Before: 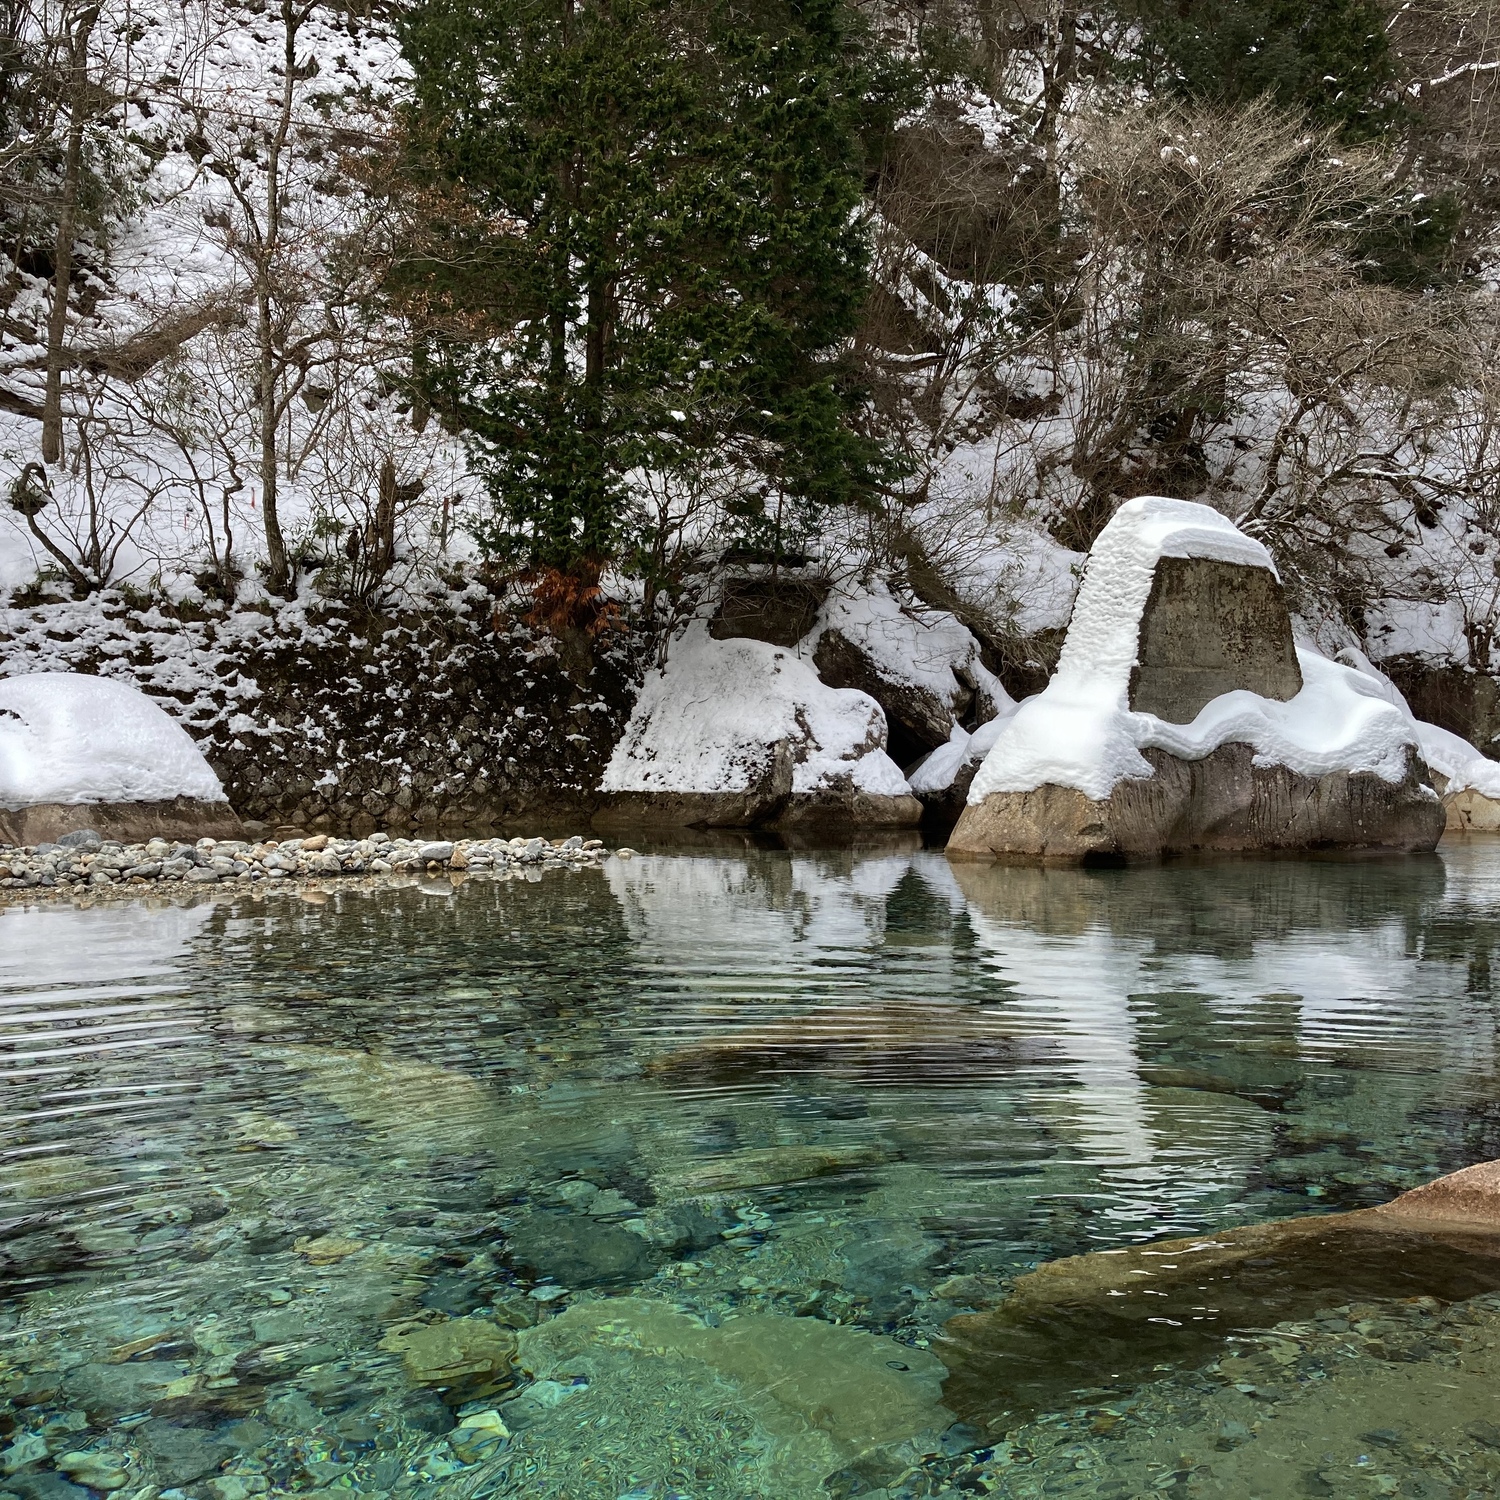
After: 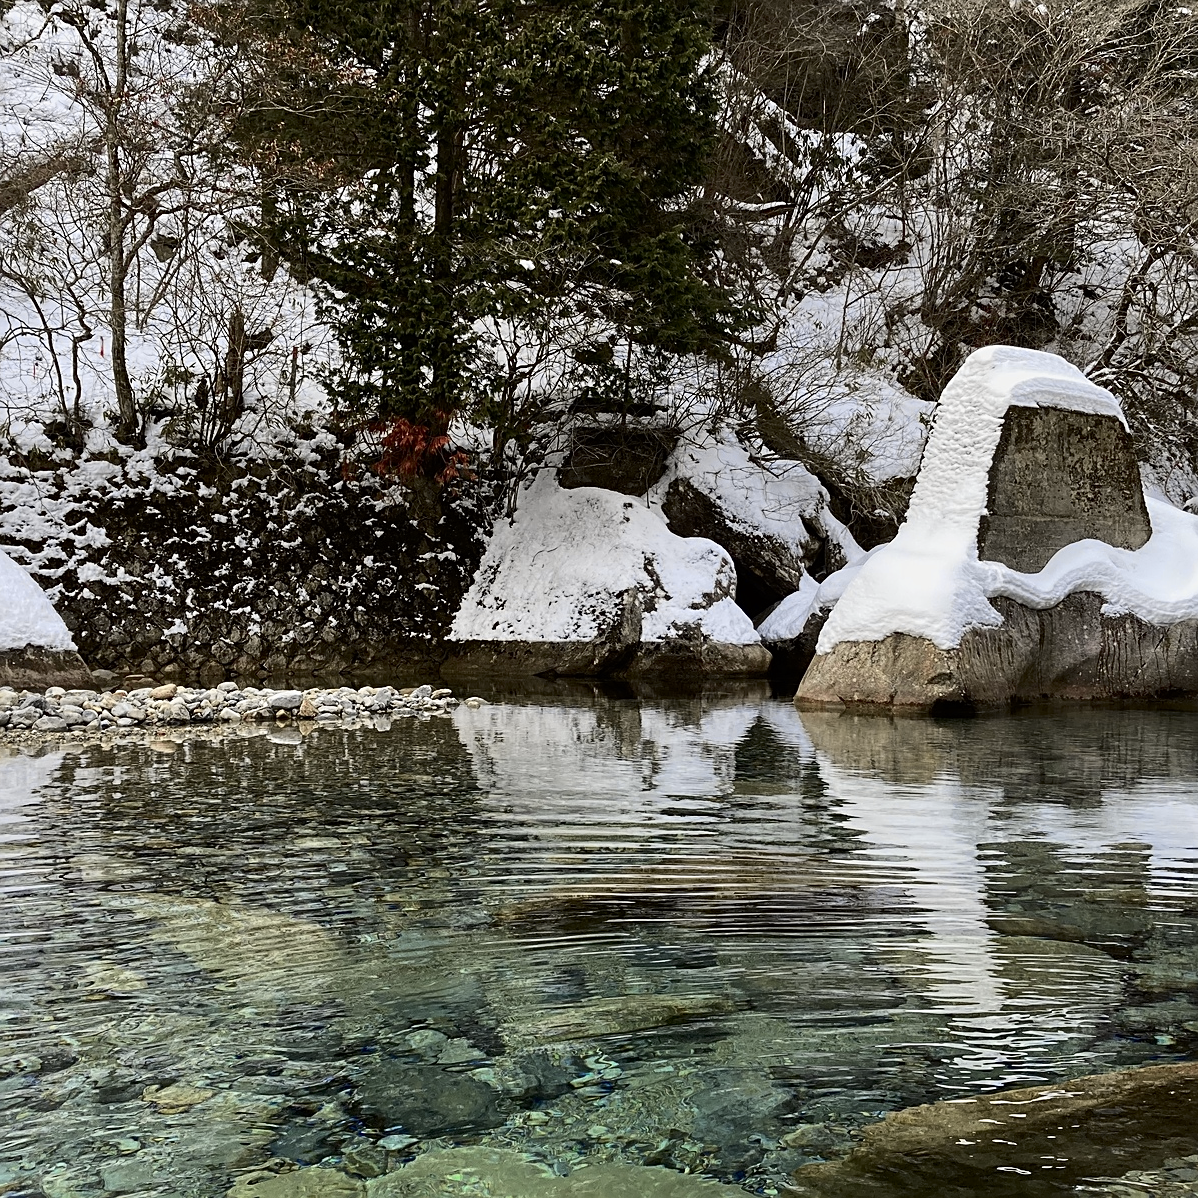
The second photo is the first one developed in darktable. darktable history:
sharpen: on, module defaults
crop and rotate: left 10.071%, top 10.071%, right 10.02%, bottom 10.02%
tone curve: curves: ch0 [(0, 0) (0.087, 0.054) (0.281, 0.245) (0.506, 0.526) (0.8, 0.824) (0.994, 0.955)]; ch1 [(0, 0) (0.27, 0.195) (0.406, 0.435) (0.452, 0.474) (0.495, 0.5) (0.514, 0.508) (0.563, 0.584) (0.654, 0.689) (1, 1)]; ch2 [(0, 0) (0.269, 0.299) (0.459, 0.441) (0.498, 0.499) (0.523, 0.52) (0.551, 0.549) (0.633, 0.625) (0.659, 0.681) (0.718, 0.764) (1, 1)], color space Lab, independent channels, preserve colors none
